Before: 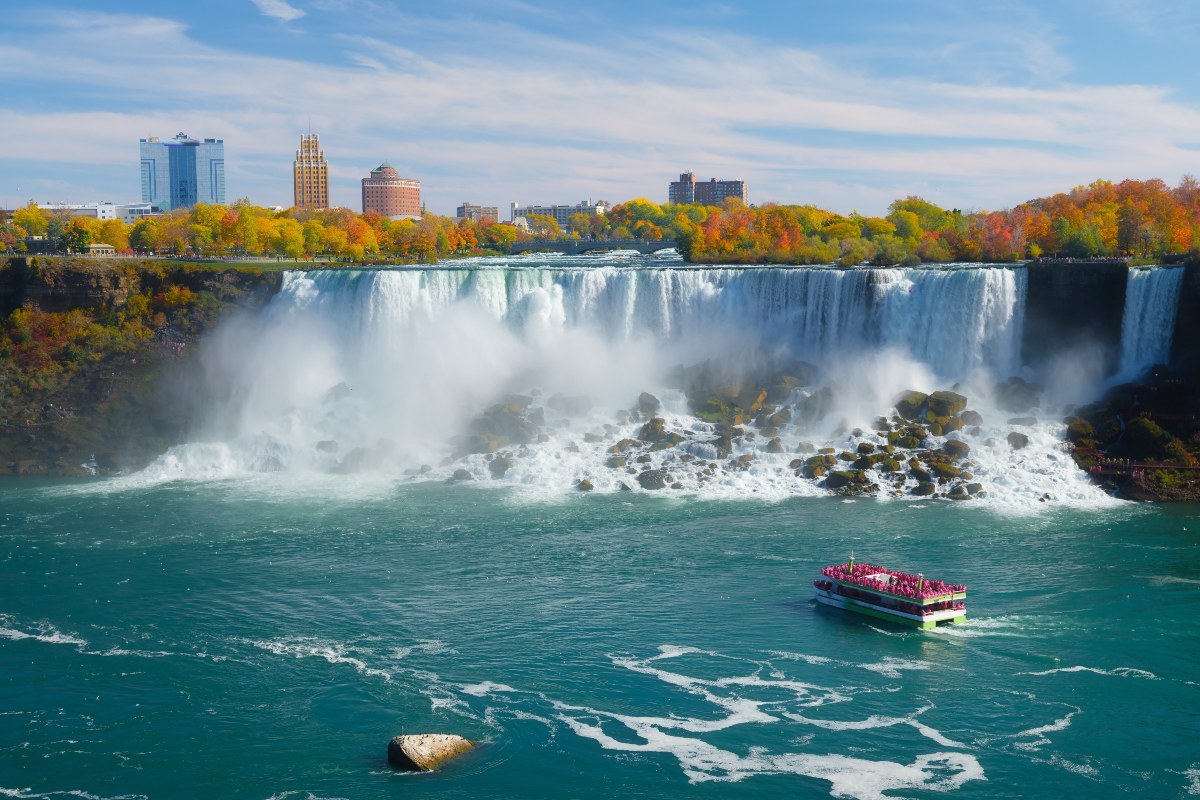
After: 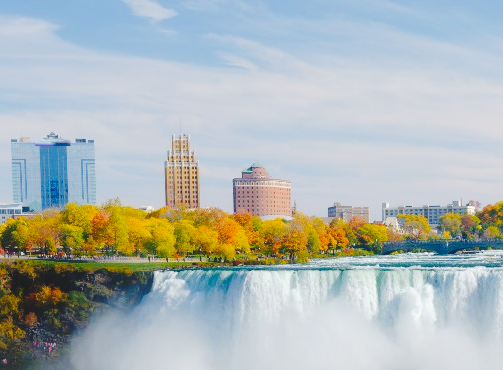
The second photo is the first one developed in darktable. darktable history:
crop and rotate: left 10.817%, top 0.062%, right 47.194%, bottom 53.626%
tone curve: curves: ch0 [(0, 0) (0.003, 0.117) (0.011, 0.115) (0.025, 0.116) (0.044, 0.116) (0.069, 0.112) (0.1, 0.113) (0.136, 0.127) (0.177, 0.148) (0.224, 0.191) (0.277, 0.249) (0.335, 0.363) (0.399, 0.479) (0.468, 0.589) (0.543, 0.664) (0.623, 0.733) (0.709, 0.799) (0.801, 0.852) (0.898, 0.914) (1, 1)], preserve colors none
